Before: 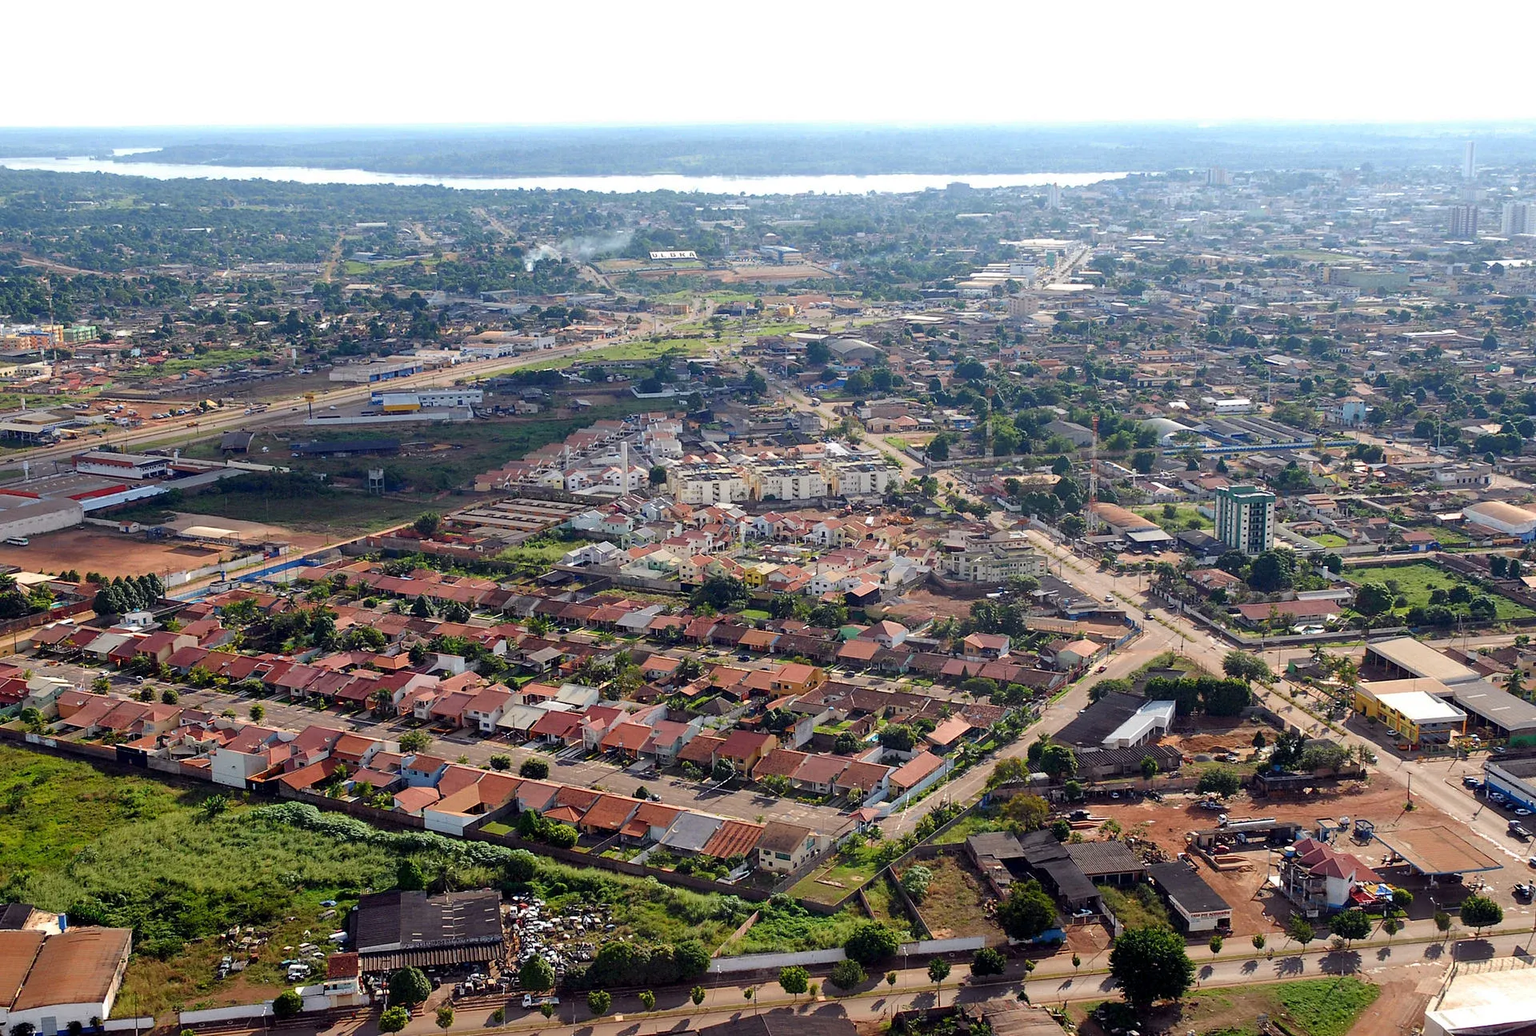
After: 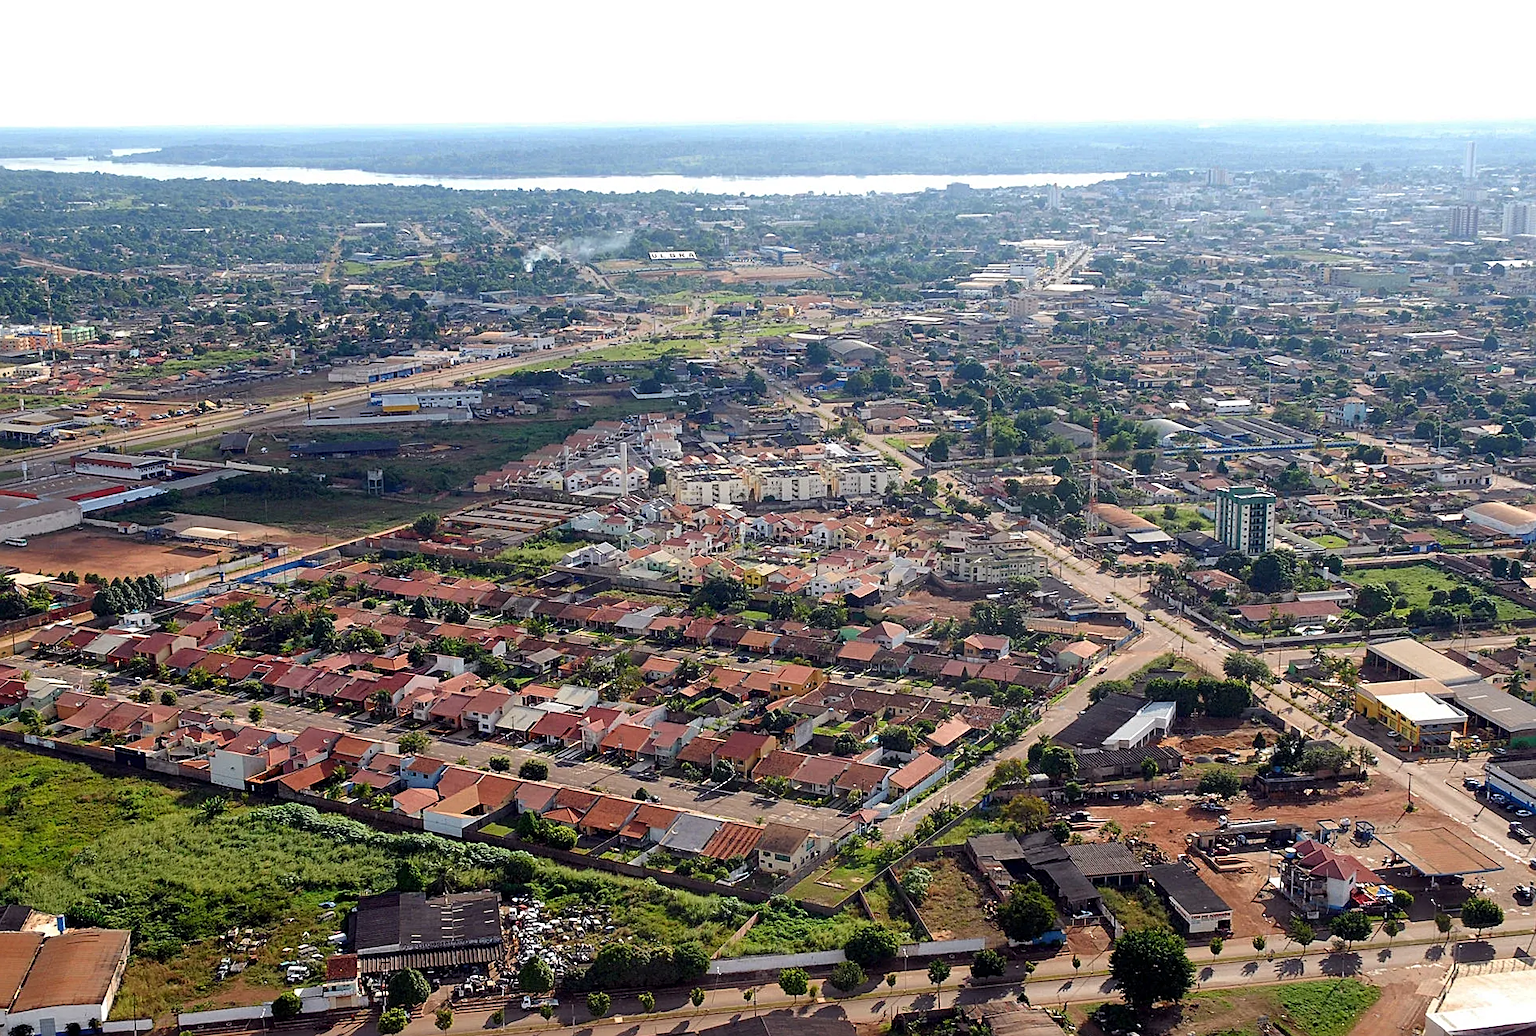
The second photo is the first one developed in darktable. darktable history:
sharpen: radius 2.167, amount 0.381, threshold 0
crop and rotate: left 0.126%
